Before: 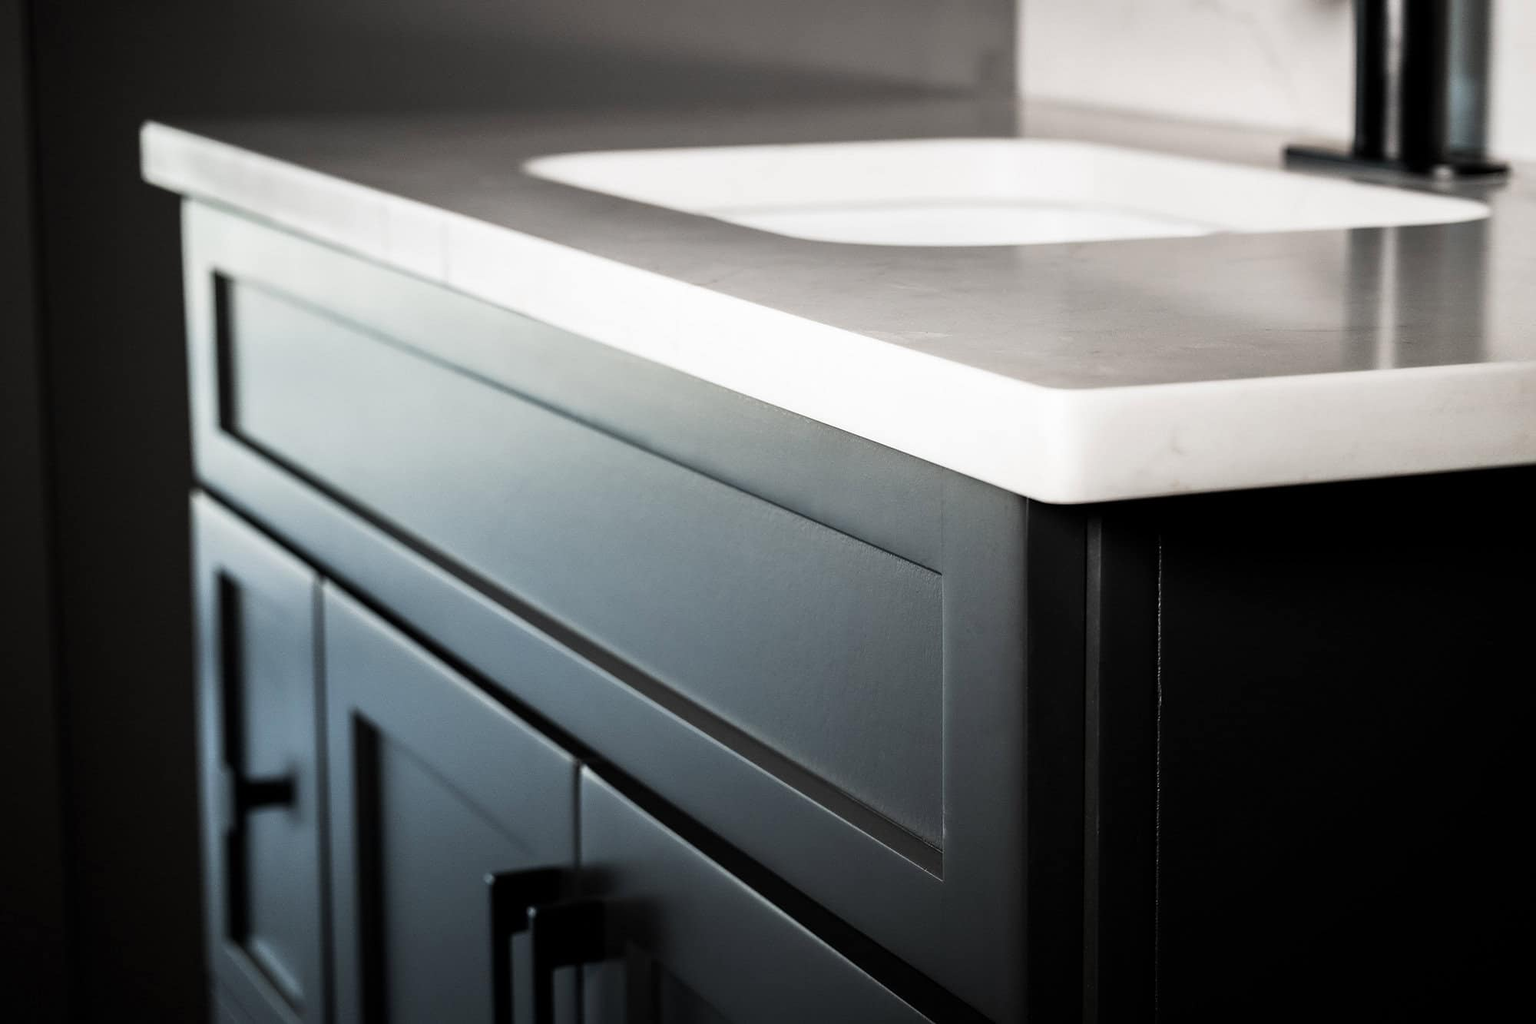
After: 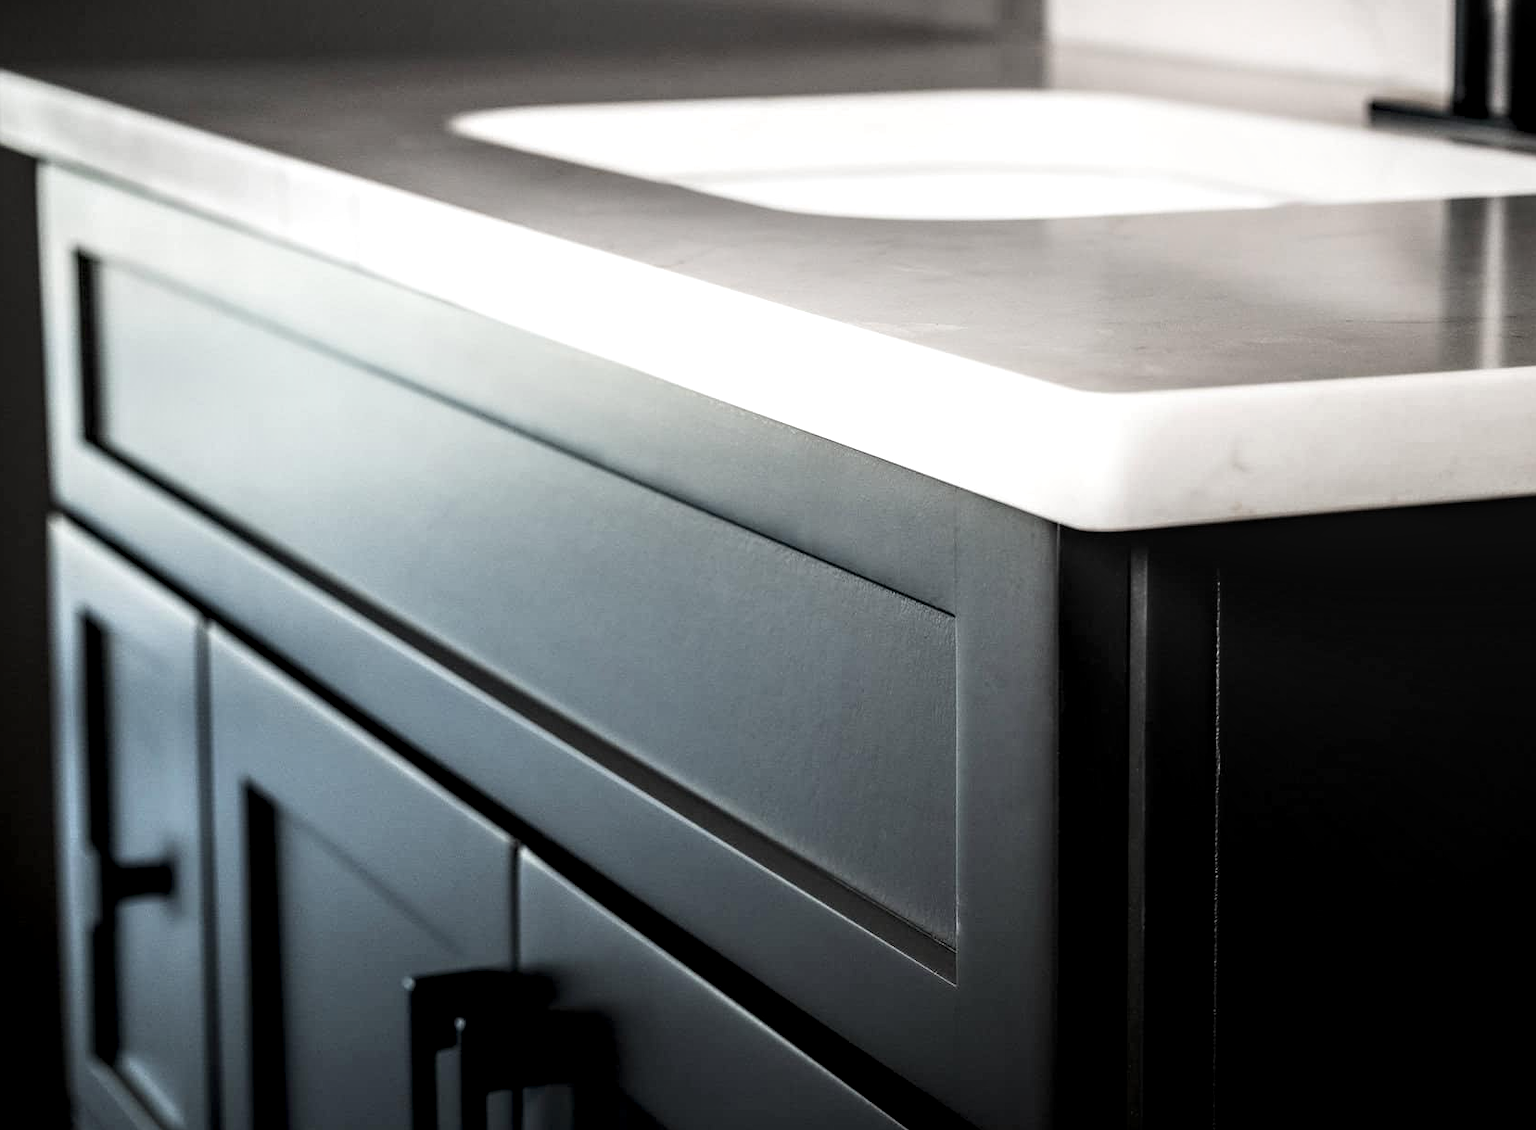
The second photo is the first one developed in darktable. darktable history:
shadows and highlights: shadows -24.28, highlights 49.77, soften with gaussian
crop: left 9.807%, top 6.259%, right 7.334%, bottom 2.177%
local contrast: detail 160%
